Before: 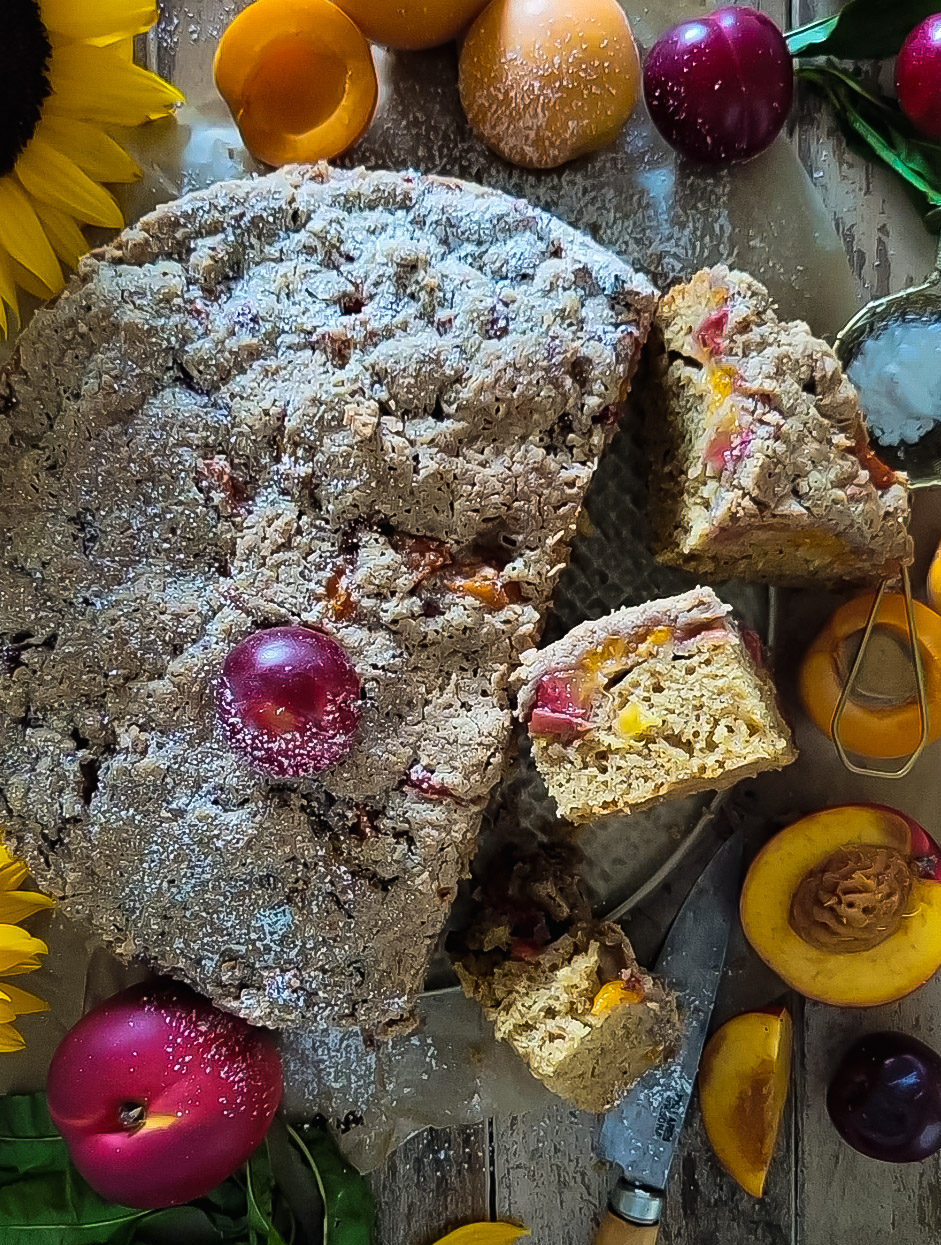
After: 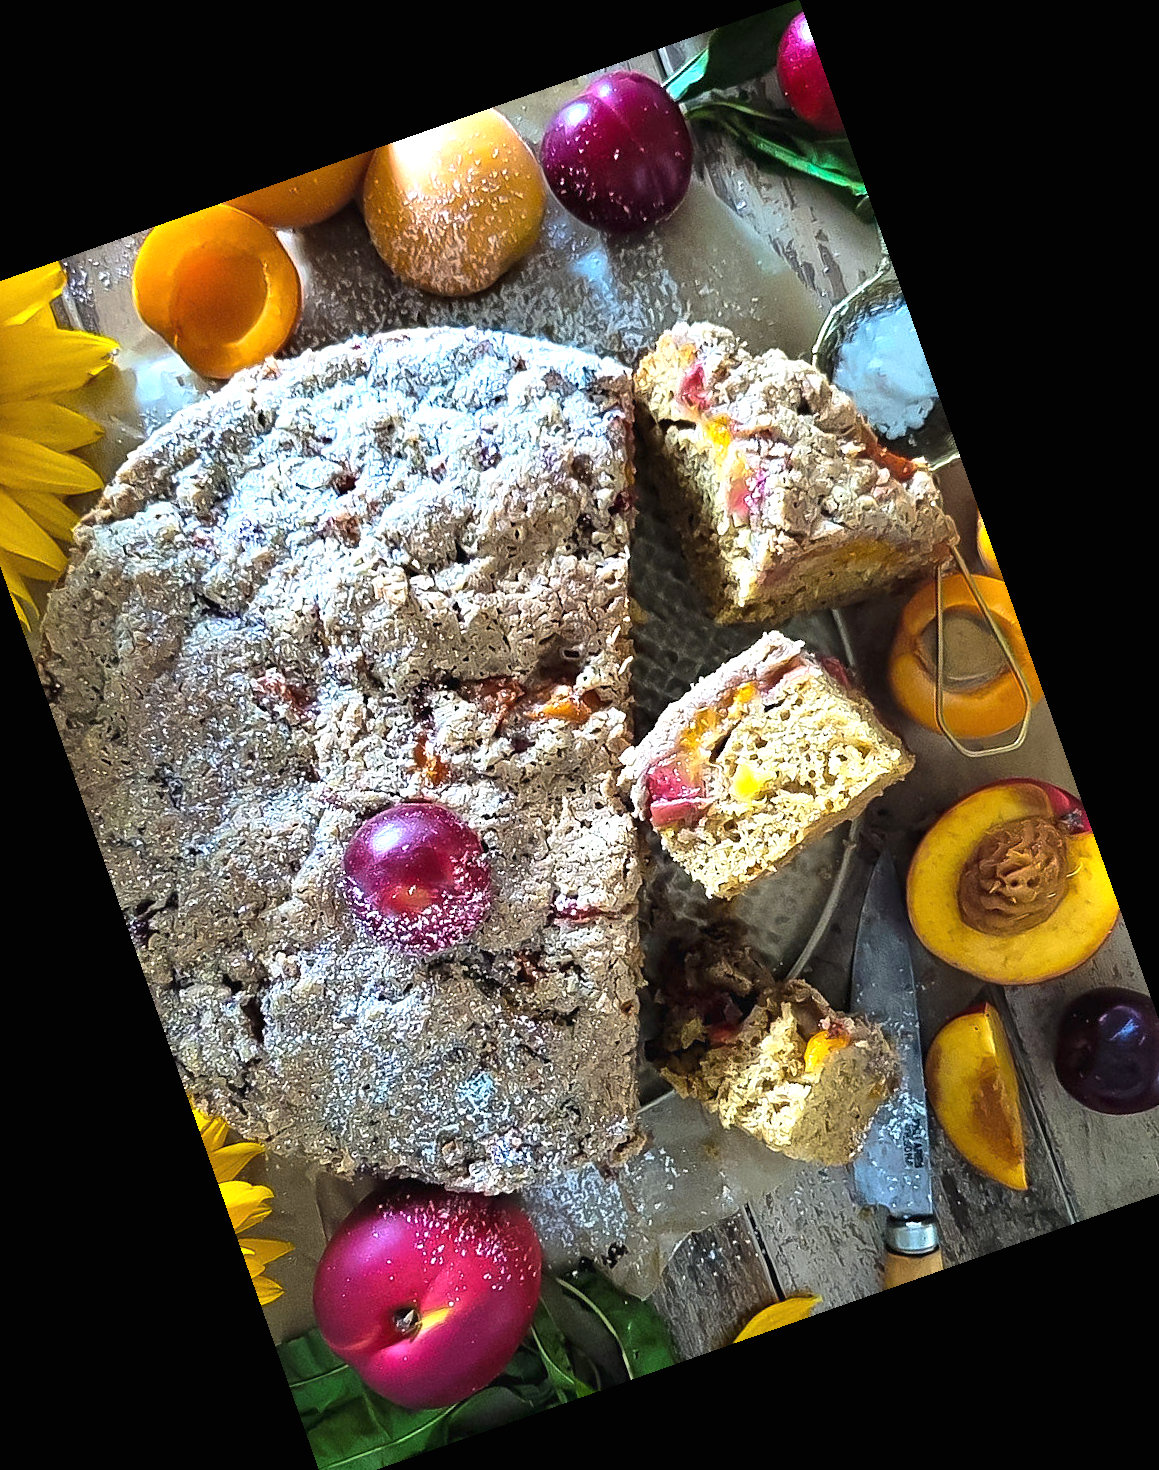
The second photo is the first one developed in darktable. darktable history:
exposure: black level correction 0, exposure 0.953 EV, compensate exposure bias true, compensate highlight preservation false
crop and rotate: angle 19.43°, left 6.812%, right 4.125%, bottom 1.087%
white balance: red 0.976, blue 1.04
